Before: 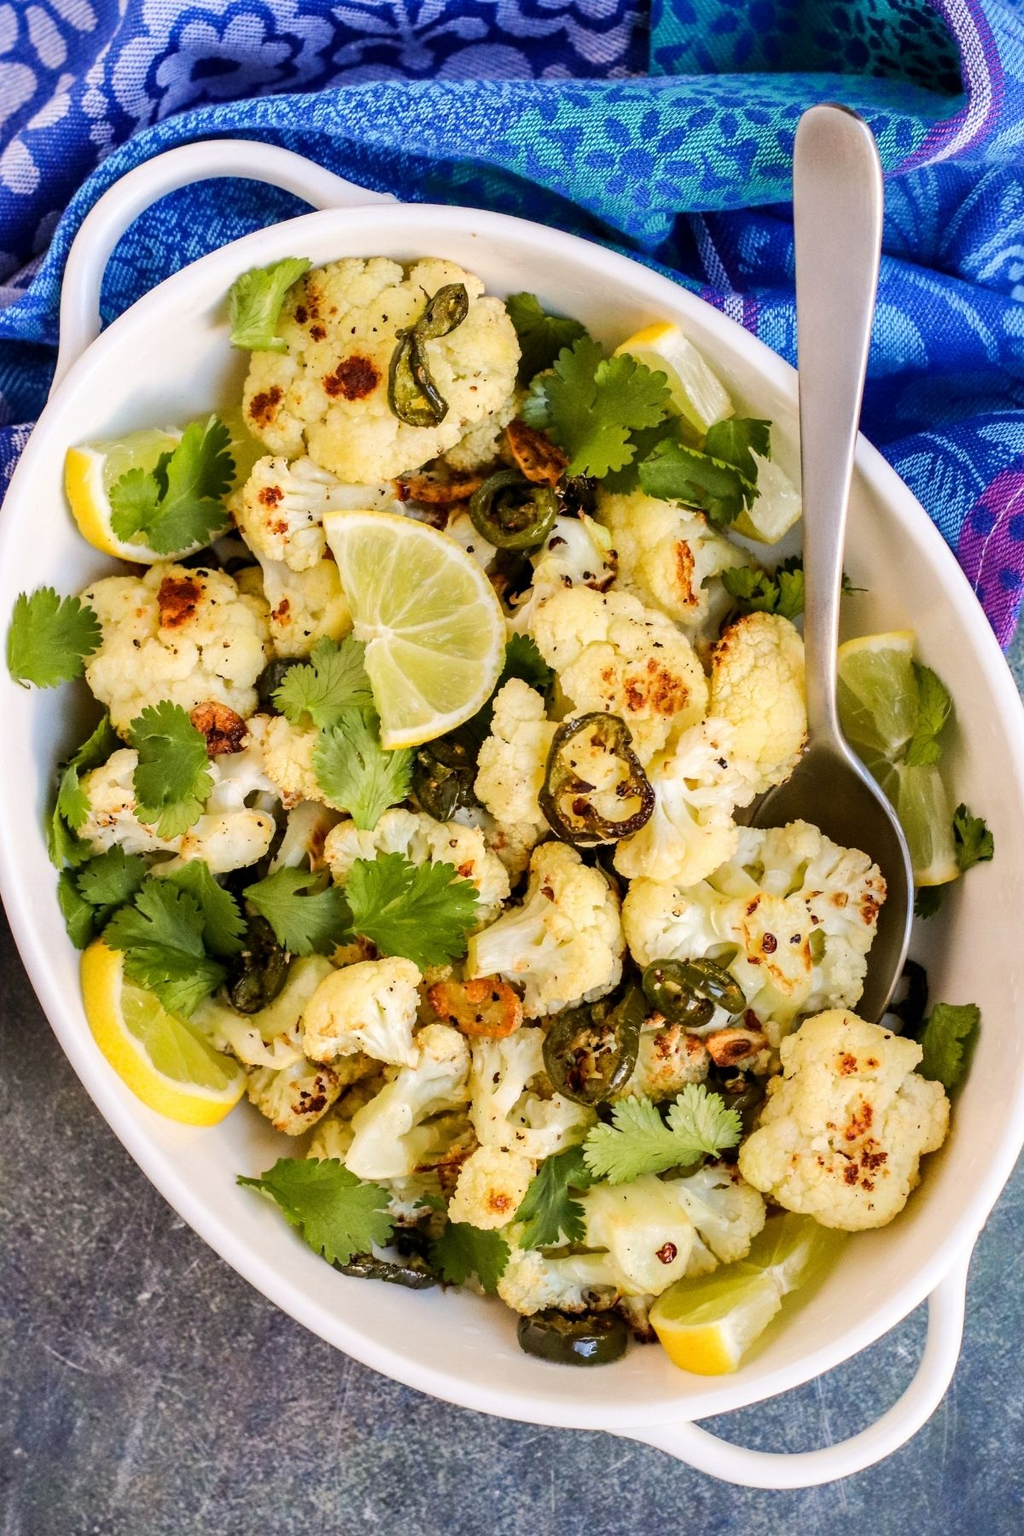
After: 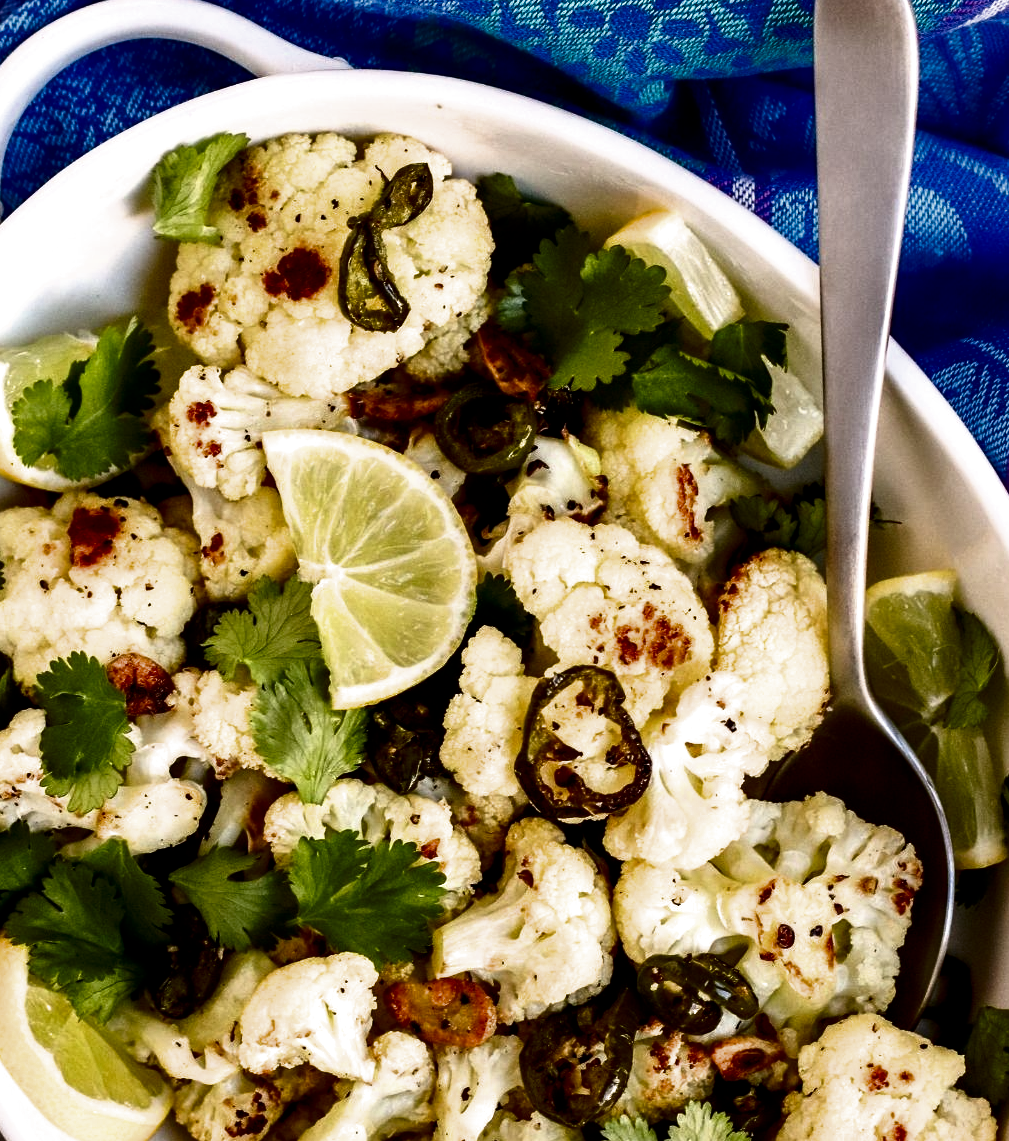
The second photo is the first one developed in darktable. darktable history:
exposure: black level correction 0, compensate highlight preservation false
contrast brightness saturation: brightness -0.514
crop and rotate: left 9.687%, top 9.427%, right 6.203%, bottom 27.164%
filmic rgb: black relative exposure -8.23 EV, white relative exposure 2.2 EV, target white luminance 99.85%, hardness 7.09, latitude 74.5%, contrast 1.318, highlights saturation mix -2.42%, shadows ↔ highlights balance 29.95%
